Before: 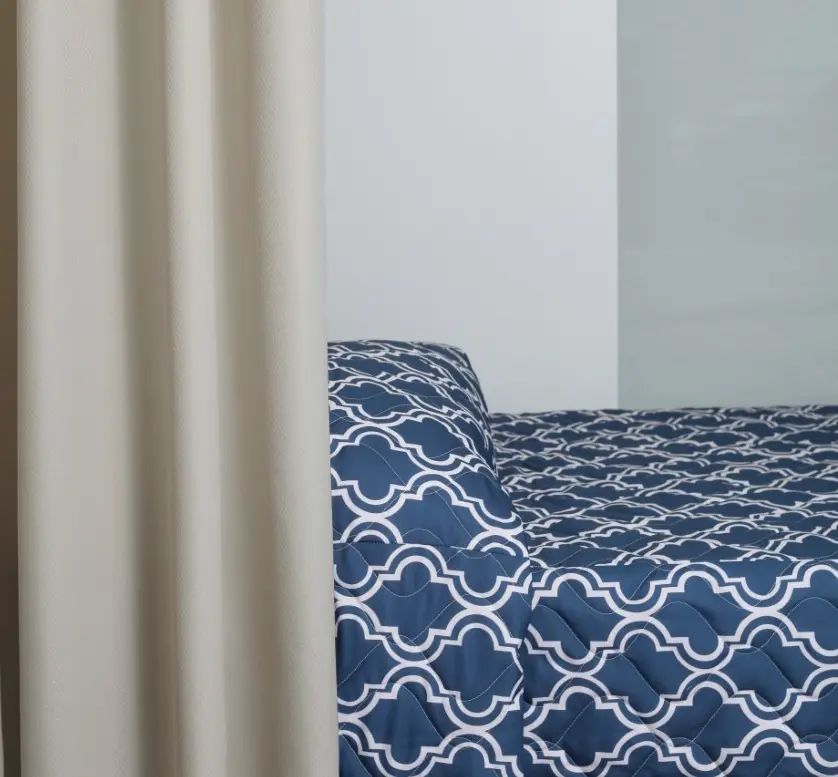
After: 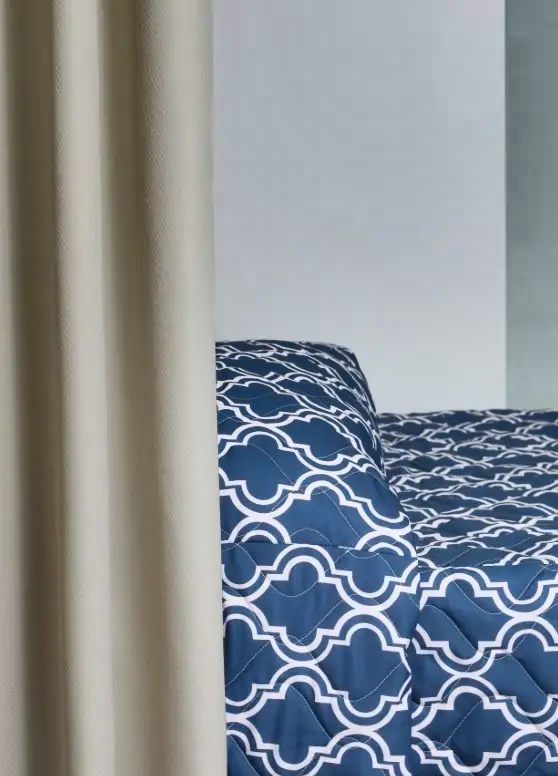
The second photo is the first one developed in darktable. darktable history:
shadows and highlights: shadows 24.44, highlights -76.68, soften with gaussian
contrast brightness saturation: contrast 0.203, brightness 0.157, saturation 0.225
crop and rotate: left 13.375%, right 19.974%
